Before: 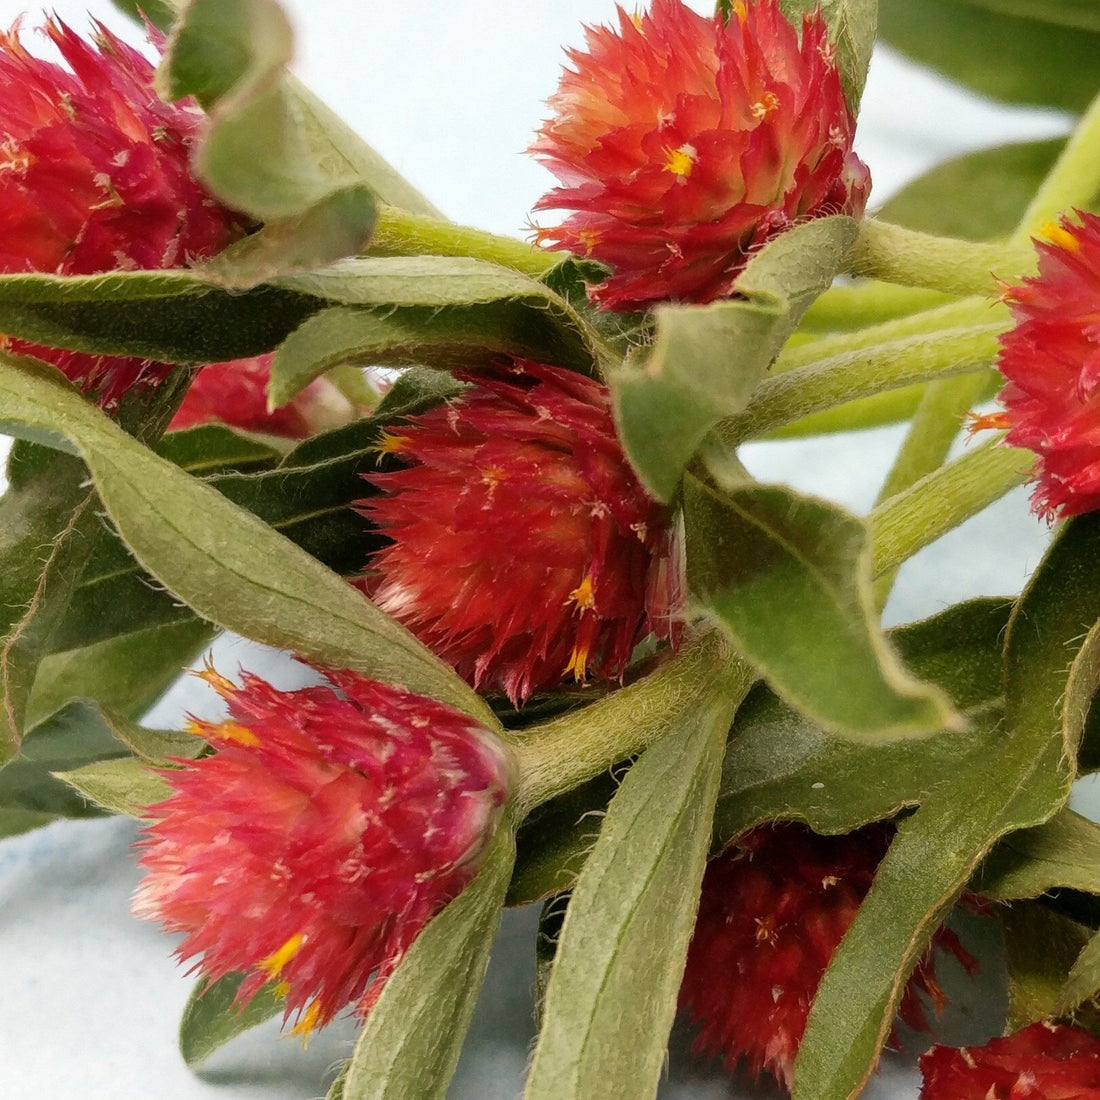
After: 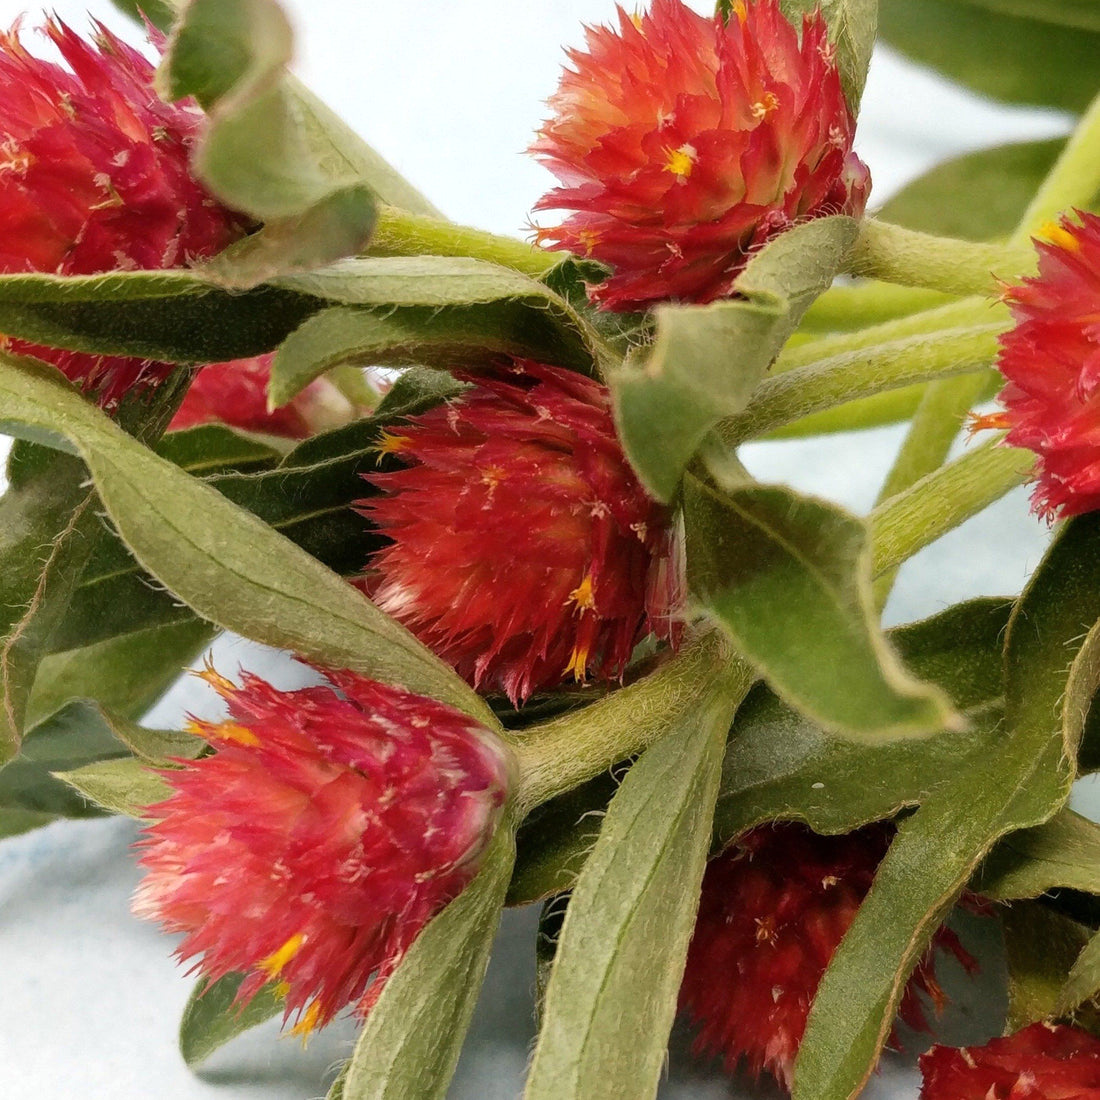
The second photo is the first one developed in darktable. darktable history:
shadows and highlights: shadows 13.16, white point adjustment 1.26, highlights -1.61, soften with gaussian
